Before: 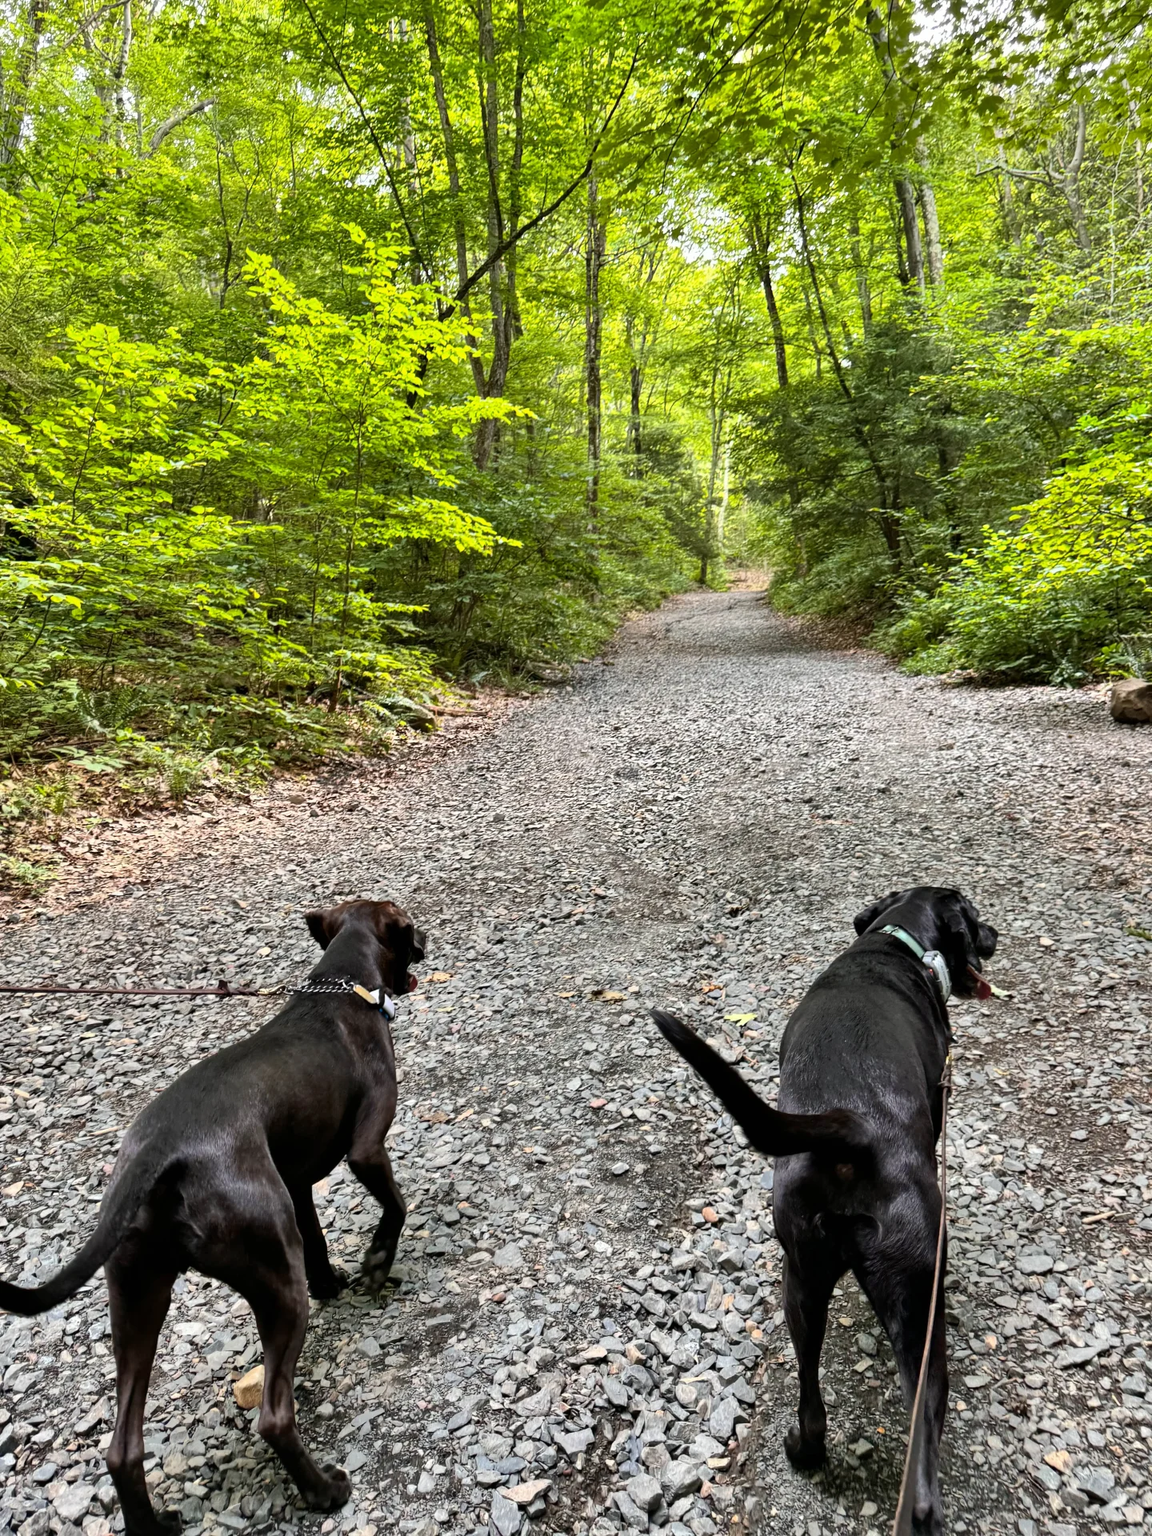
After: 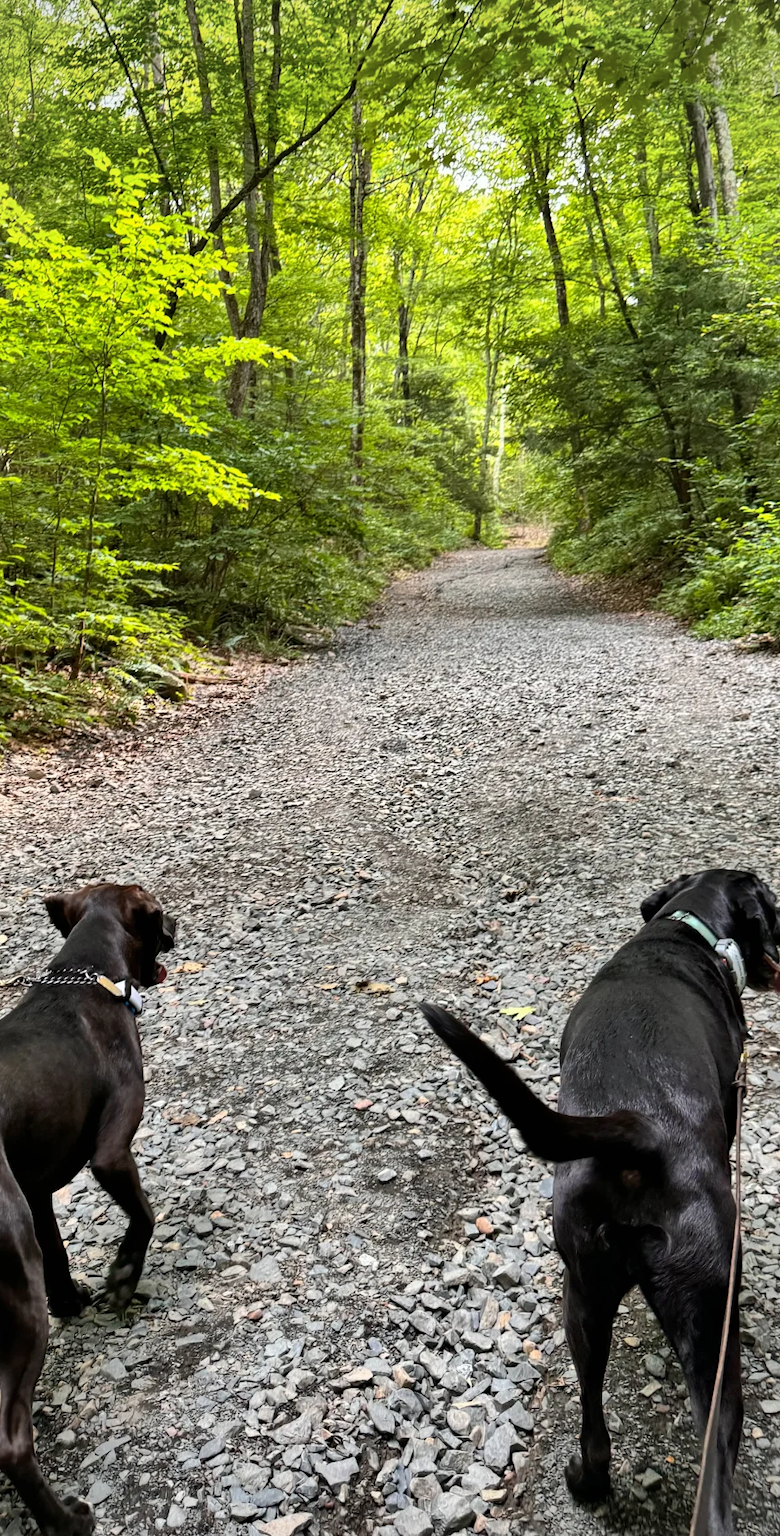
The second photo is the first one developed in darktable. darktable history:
vignetting: fall-off radius 81.94%
crop and rotate: left 22.918%, top 5.629%, right 14.711%, bottom 2.247%
